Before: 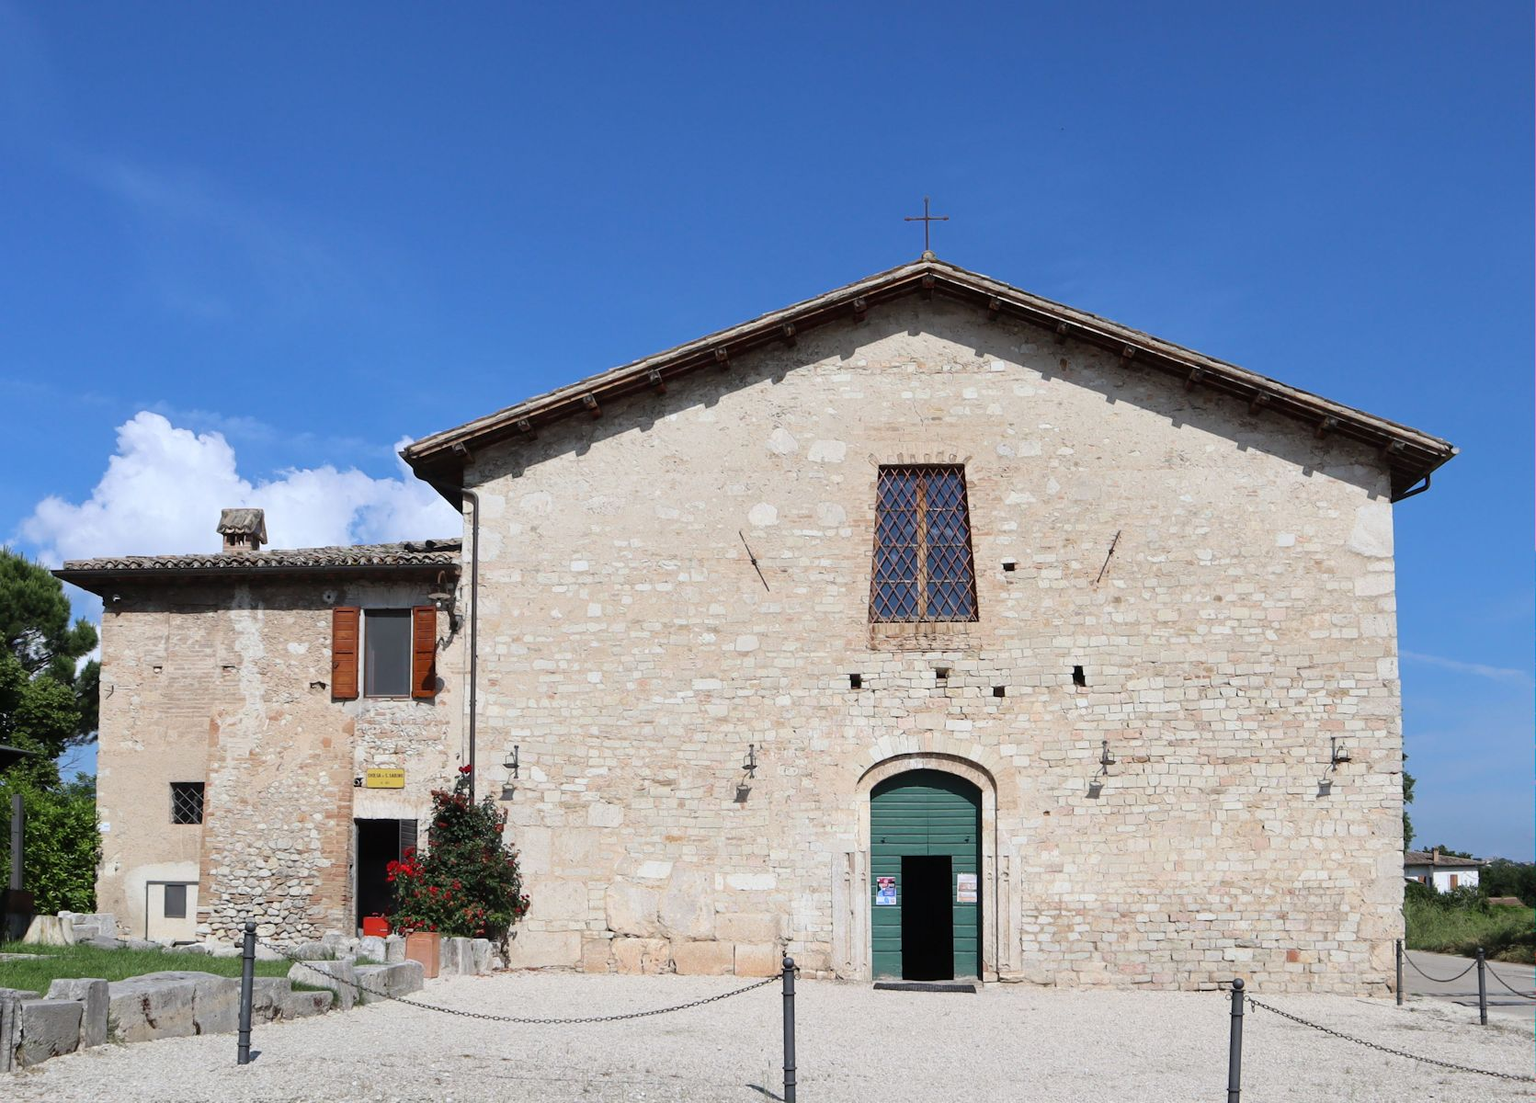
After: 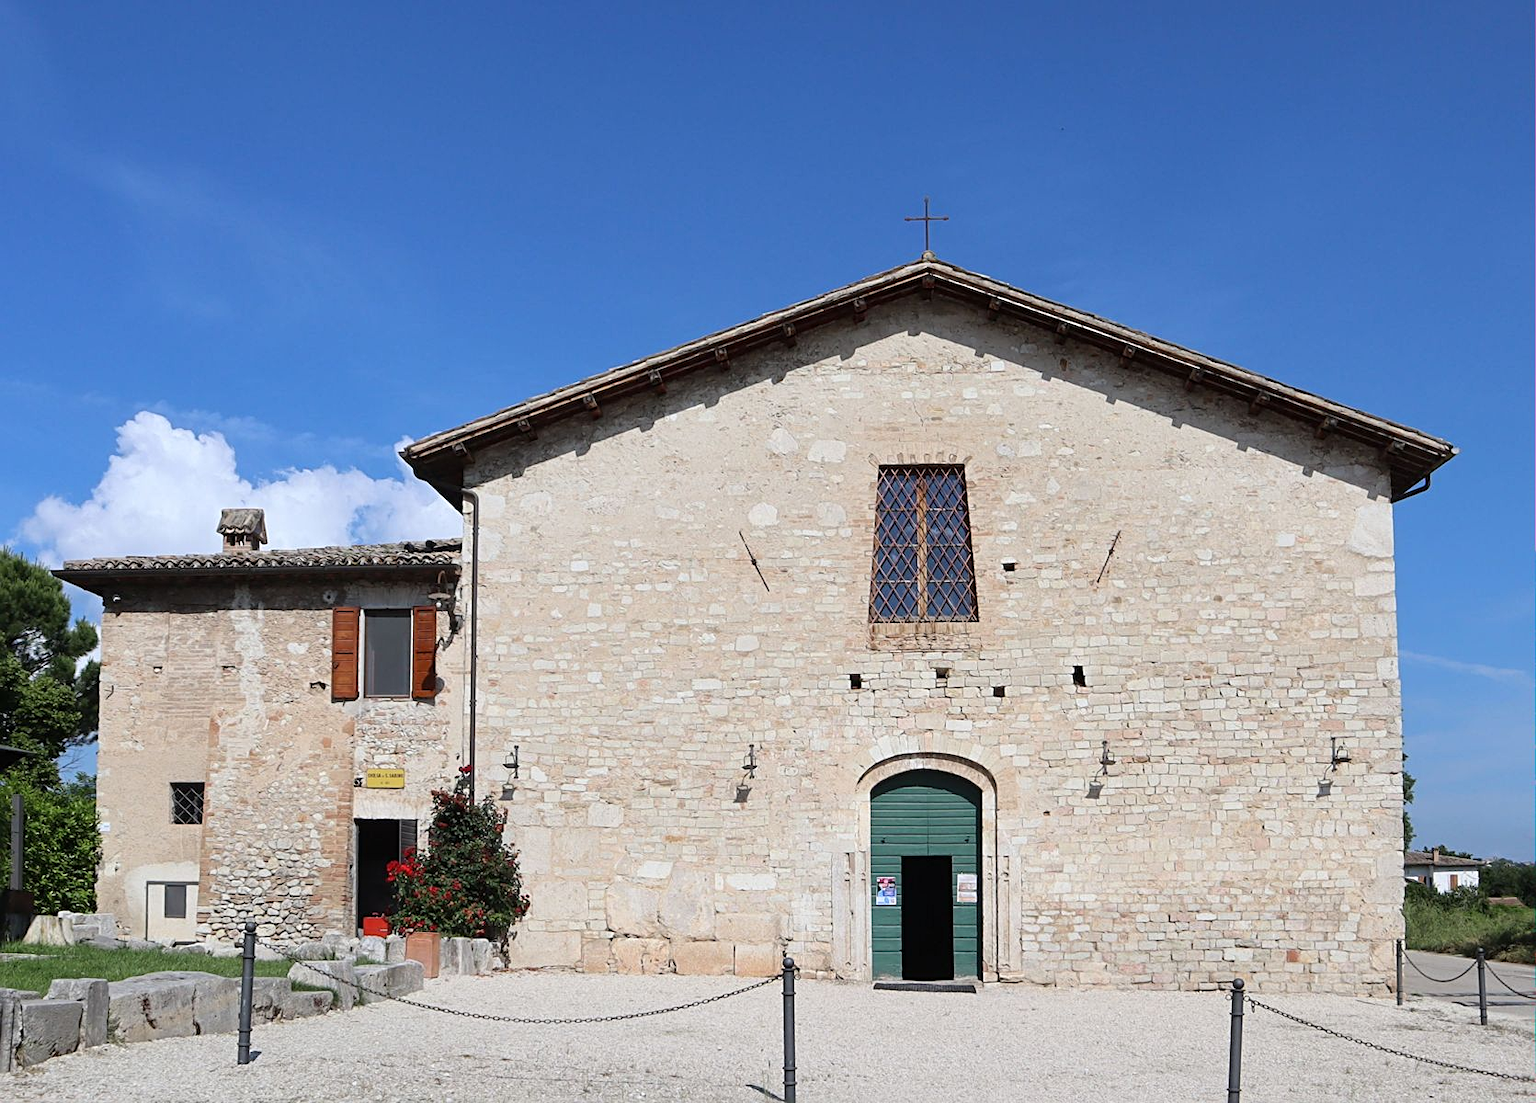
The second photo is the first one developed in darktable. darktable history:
sharpen: radius 2.213, amount 0.384, threshold 0.022
